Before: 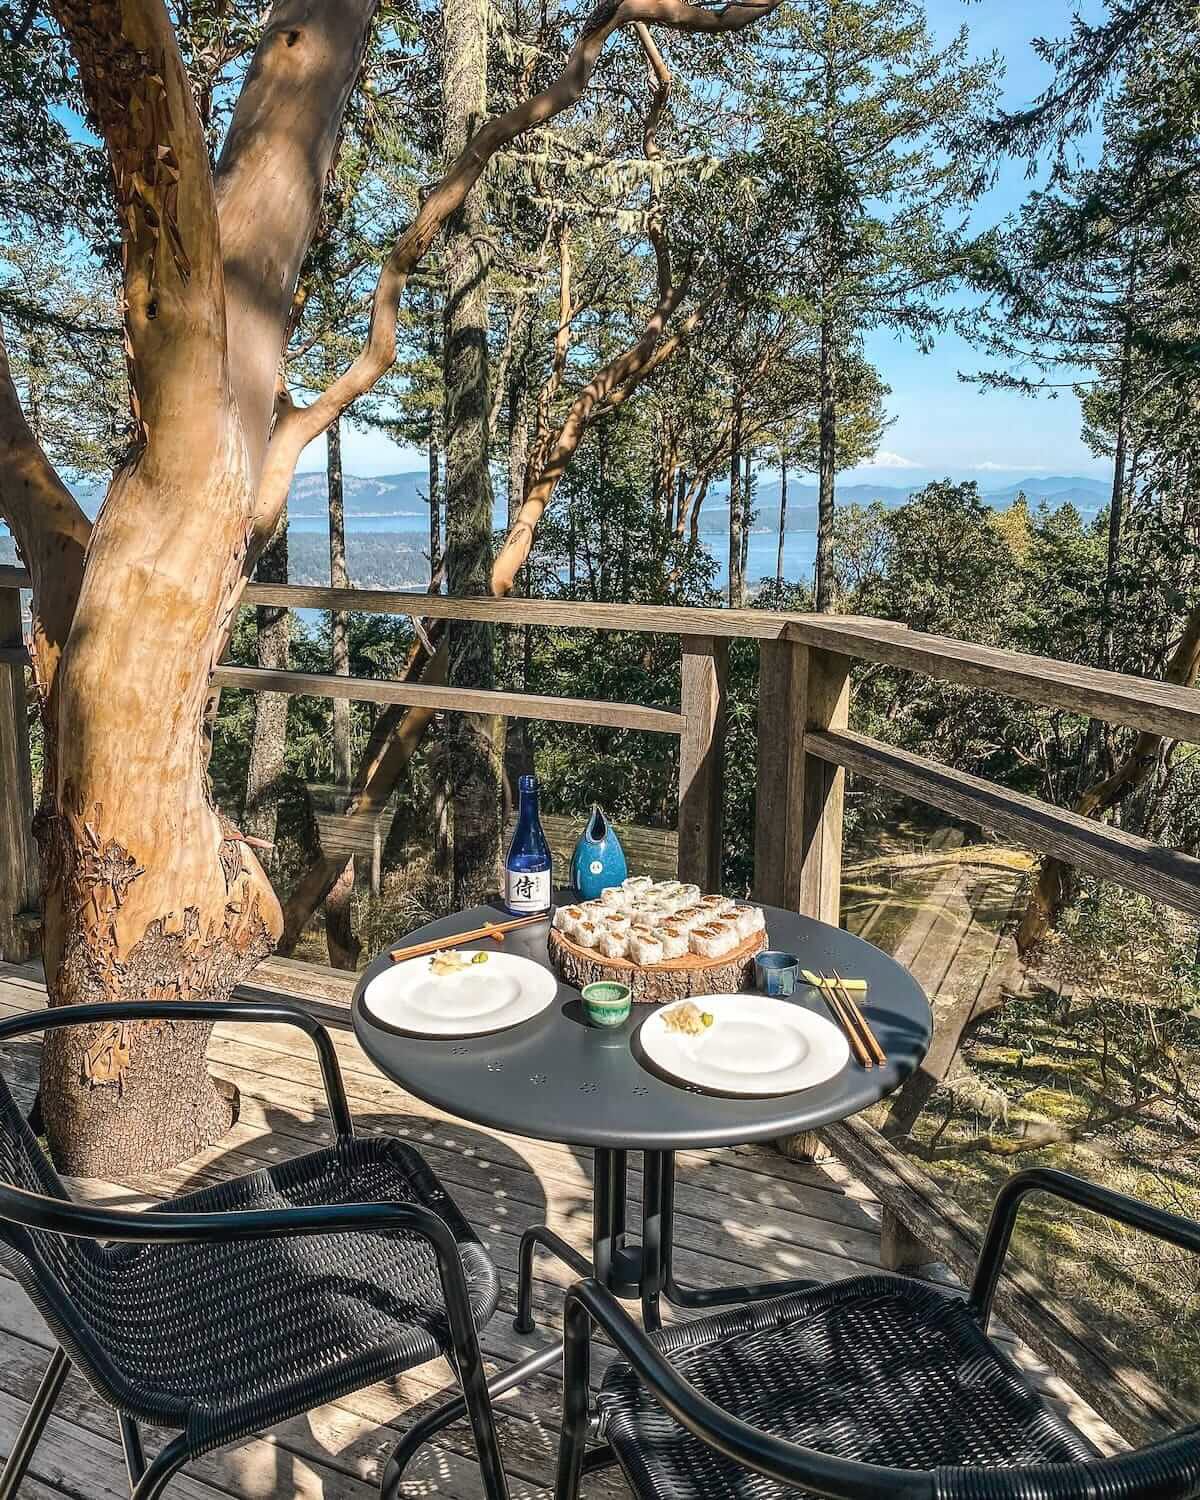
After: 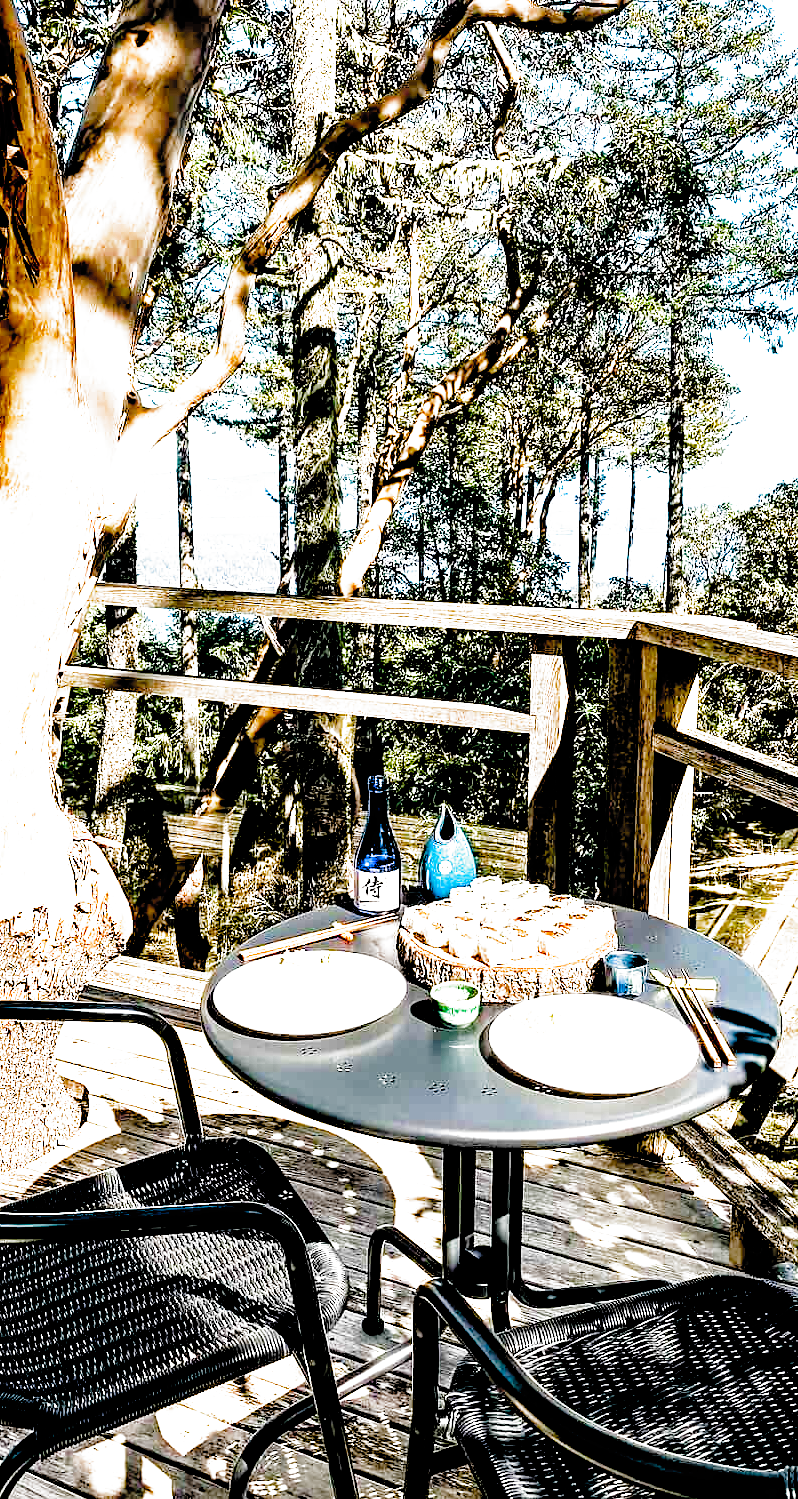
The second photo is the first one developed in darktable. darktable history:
filmic rgb: black relative exposure -1.12 EV, white relative exposure 2.1 EV, hardness 1.59, contrast 2.249, preserve chrominance no, color science v3 (2019), use custom middle-gray values true
crop and rotate: left 12.638%, right 20.801%
exposure: black level correction 0, exposure 1.098 EV, compensate highlight preservation false
